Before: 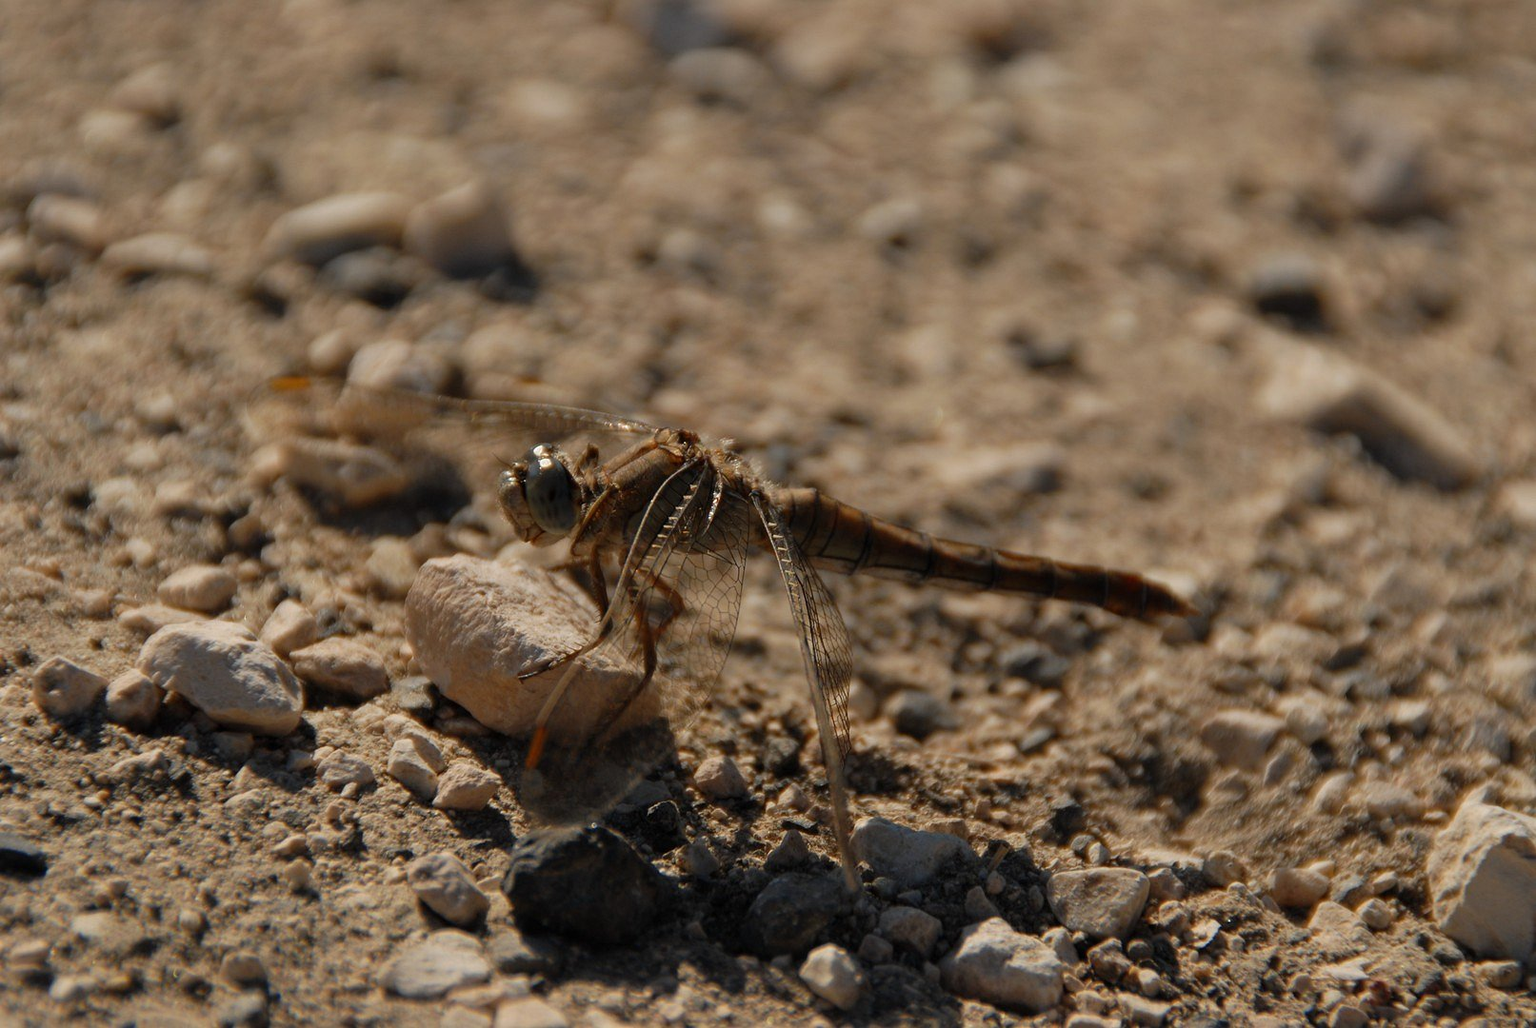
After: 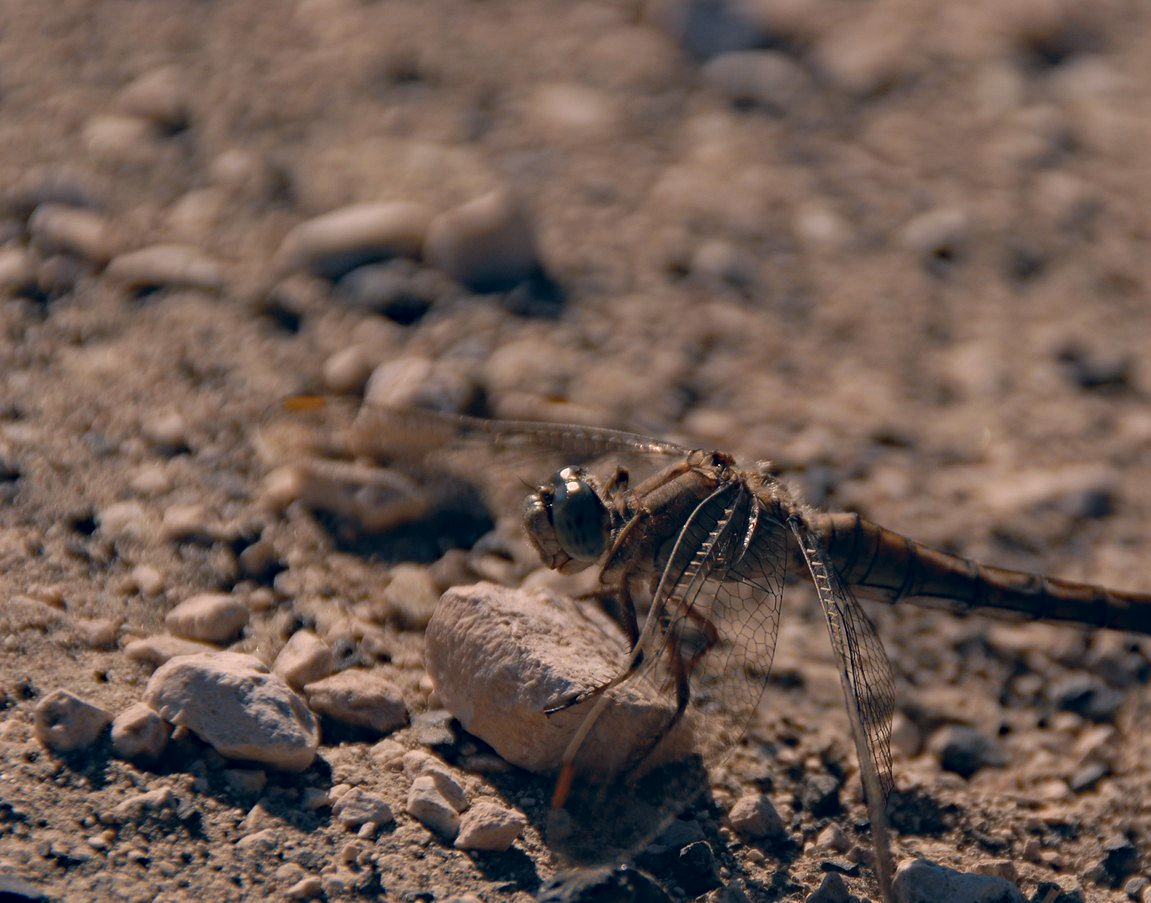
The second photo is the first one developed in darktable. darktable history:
haze removal: strength 0.294, distance 0.25, adaptive false
color correction: highlights a* 13.84, highlights b* 5.9, shadows a* -6.29, shadows b* -15.14, saturation 0.839
crop: right 28.612%, bottom 16.352%
